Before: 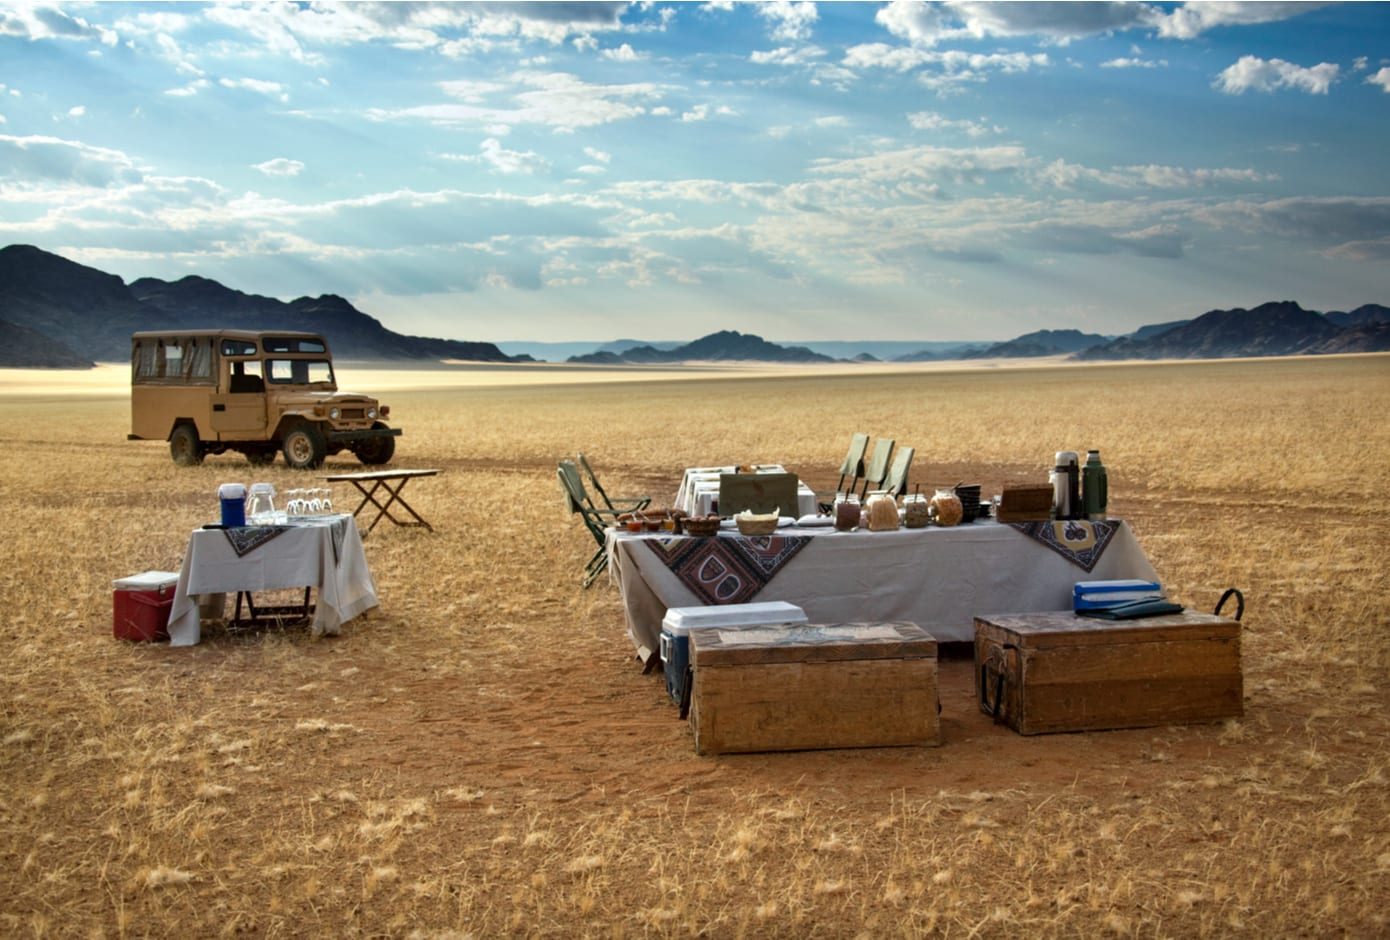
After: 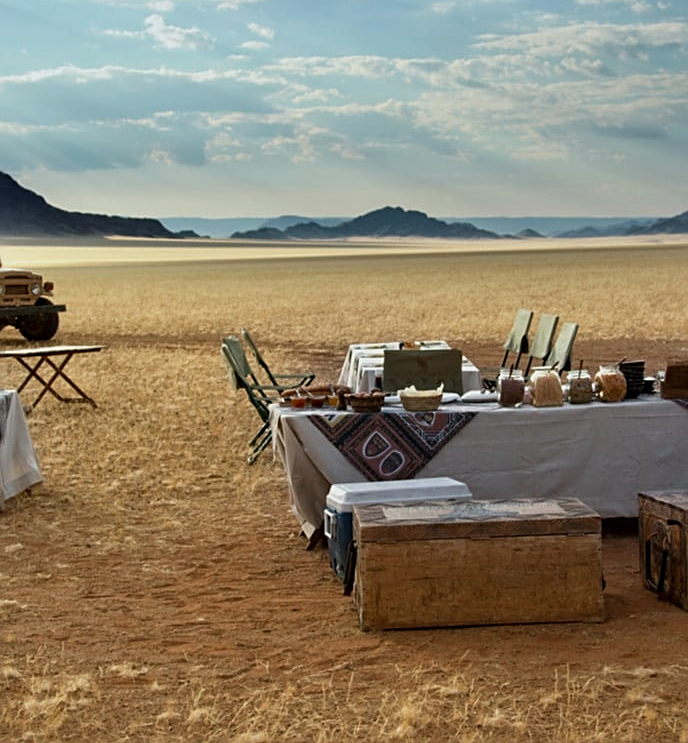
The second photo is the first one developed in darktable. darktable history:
crop and rotate: angle 0.018°, left 24.227%, top 13.197%, right 26.2%, bottom 7.678%
exposure: exposure -0.308 EV, compensate highlight preservation false
sharpen: on, module defaults
